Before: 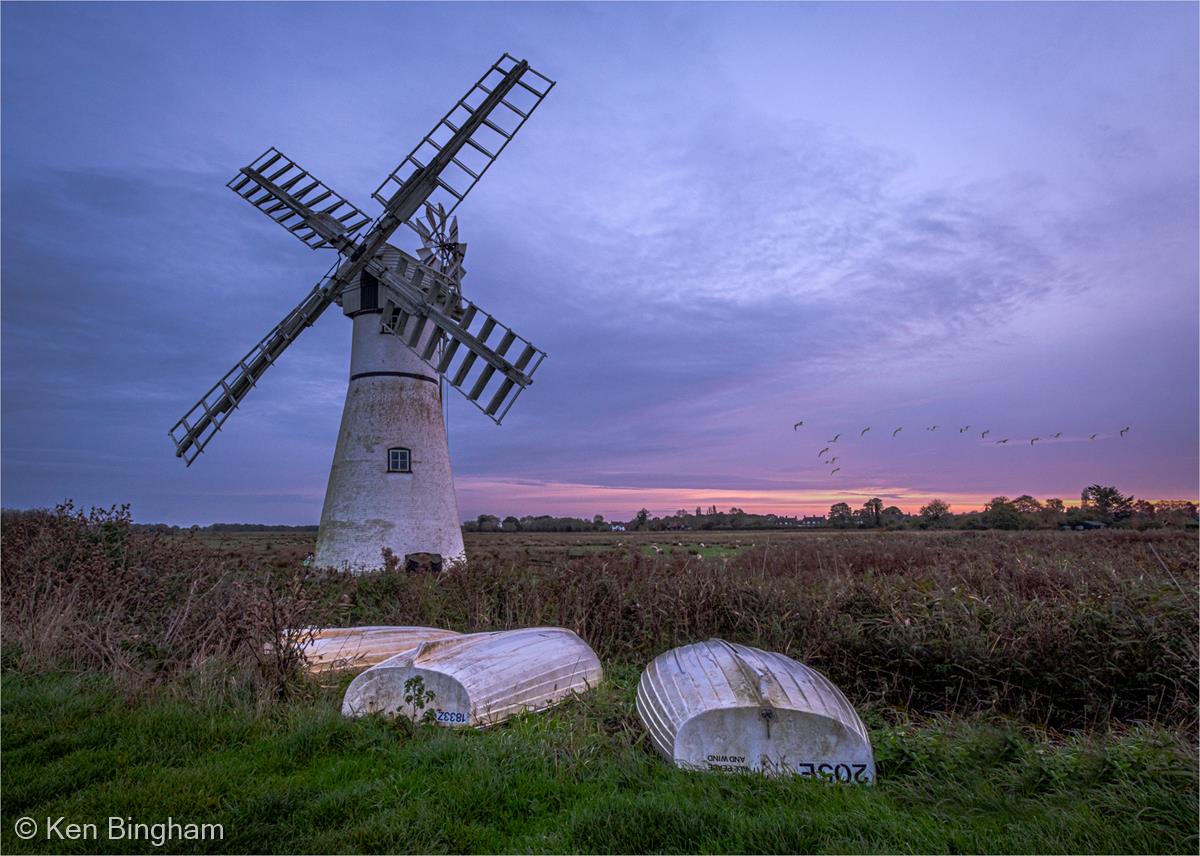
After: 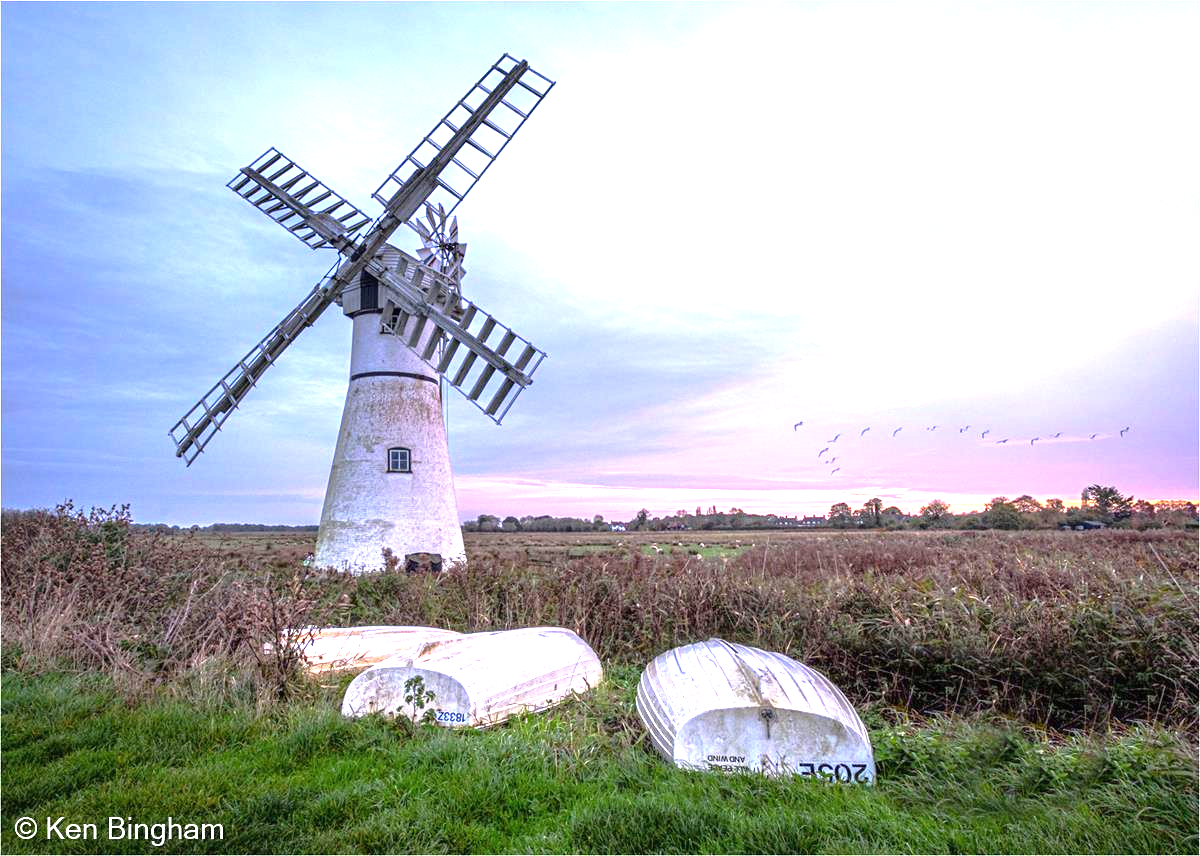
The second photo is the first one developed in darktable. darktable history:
exposure: black level correction 0, exposure 1.981 EV, compensate exposure bias true, compensate highlight preservation false
tone equalizer: edges refinement/feathering 500, mask exposure compensation -1.57 EV, preserve details no
